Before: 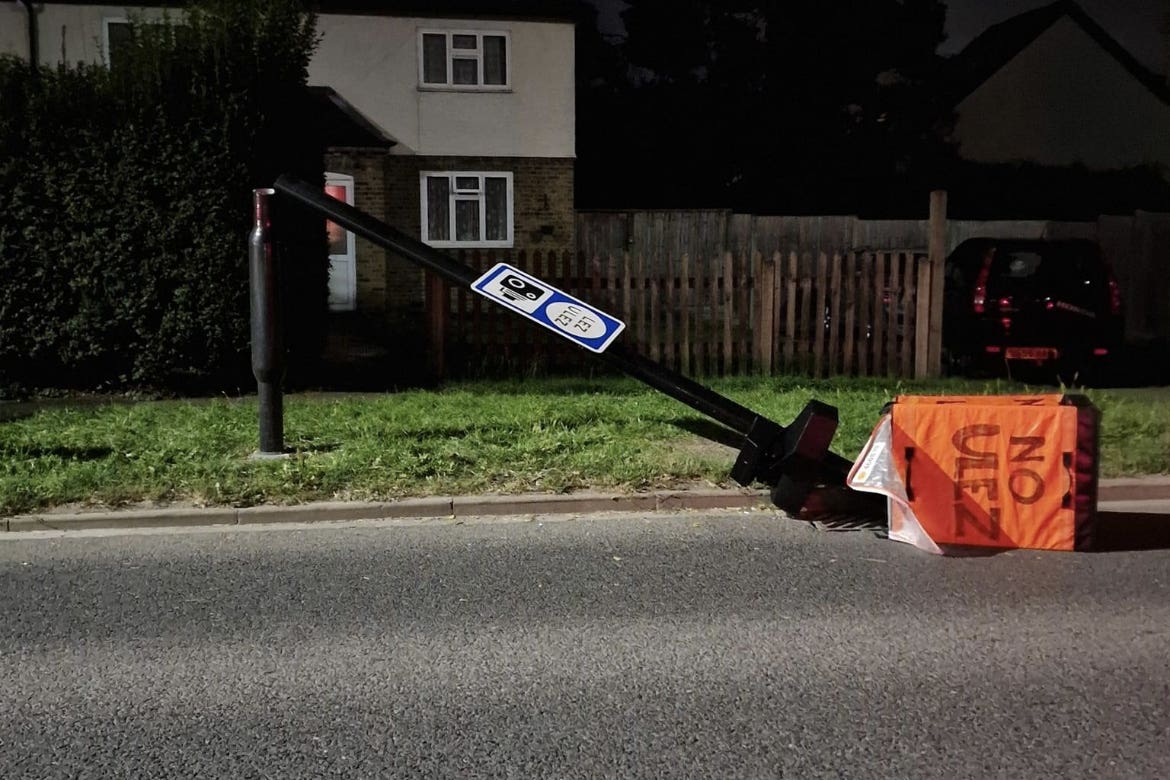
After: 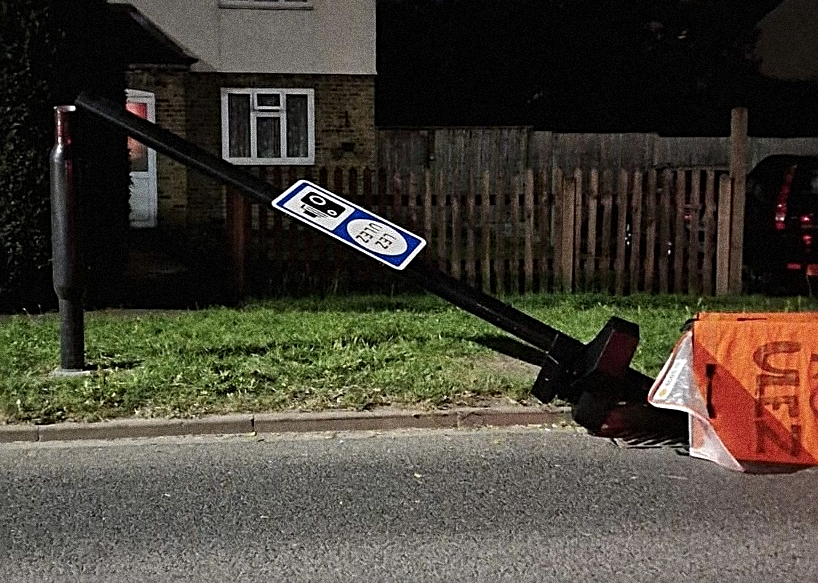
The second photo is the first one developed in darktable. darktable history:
grain: coarseness 14.49 ISO, strength 48.04%, mid-tones bias 35%
crop and rotate: left 17.046%, top 10.659%, right 12.989%, bottom 14.553%
sharpen: radius 2.543, amount 0.636
